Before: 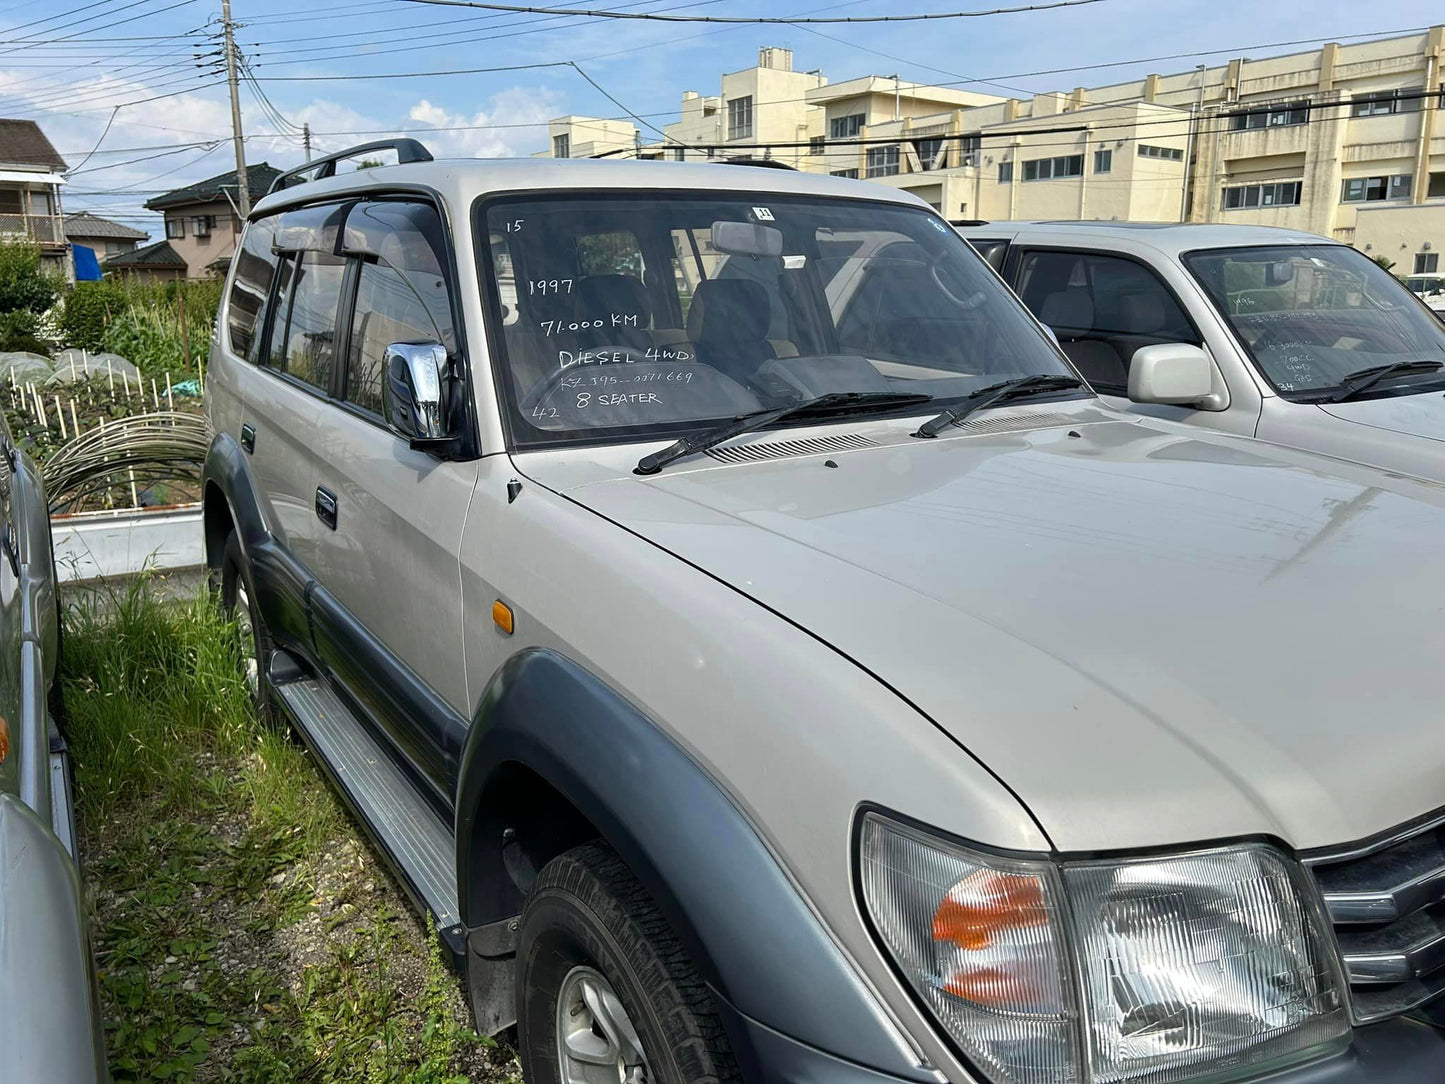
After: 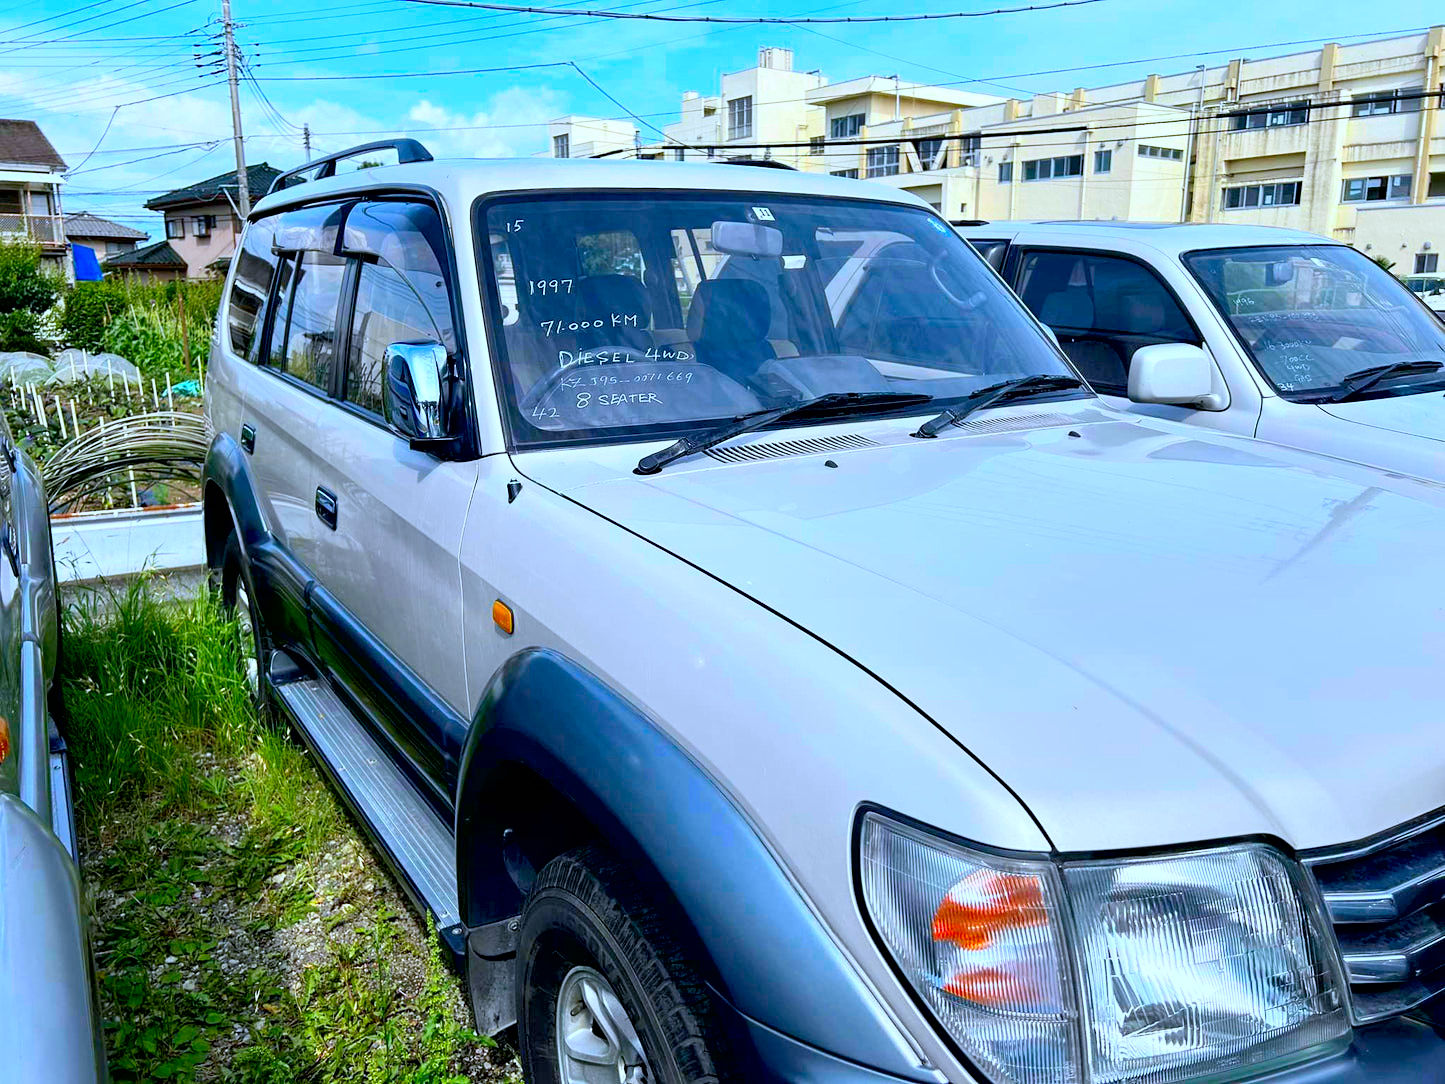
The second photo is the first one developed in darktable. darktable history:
exposure: black level correction 0.012, compensate highlight preservation false
contrast brightness saturation: contrast 0.2, brightness 0.2, saturation 0.8
white balance: red 0.948, green 1.02, blue 1.176
